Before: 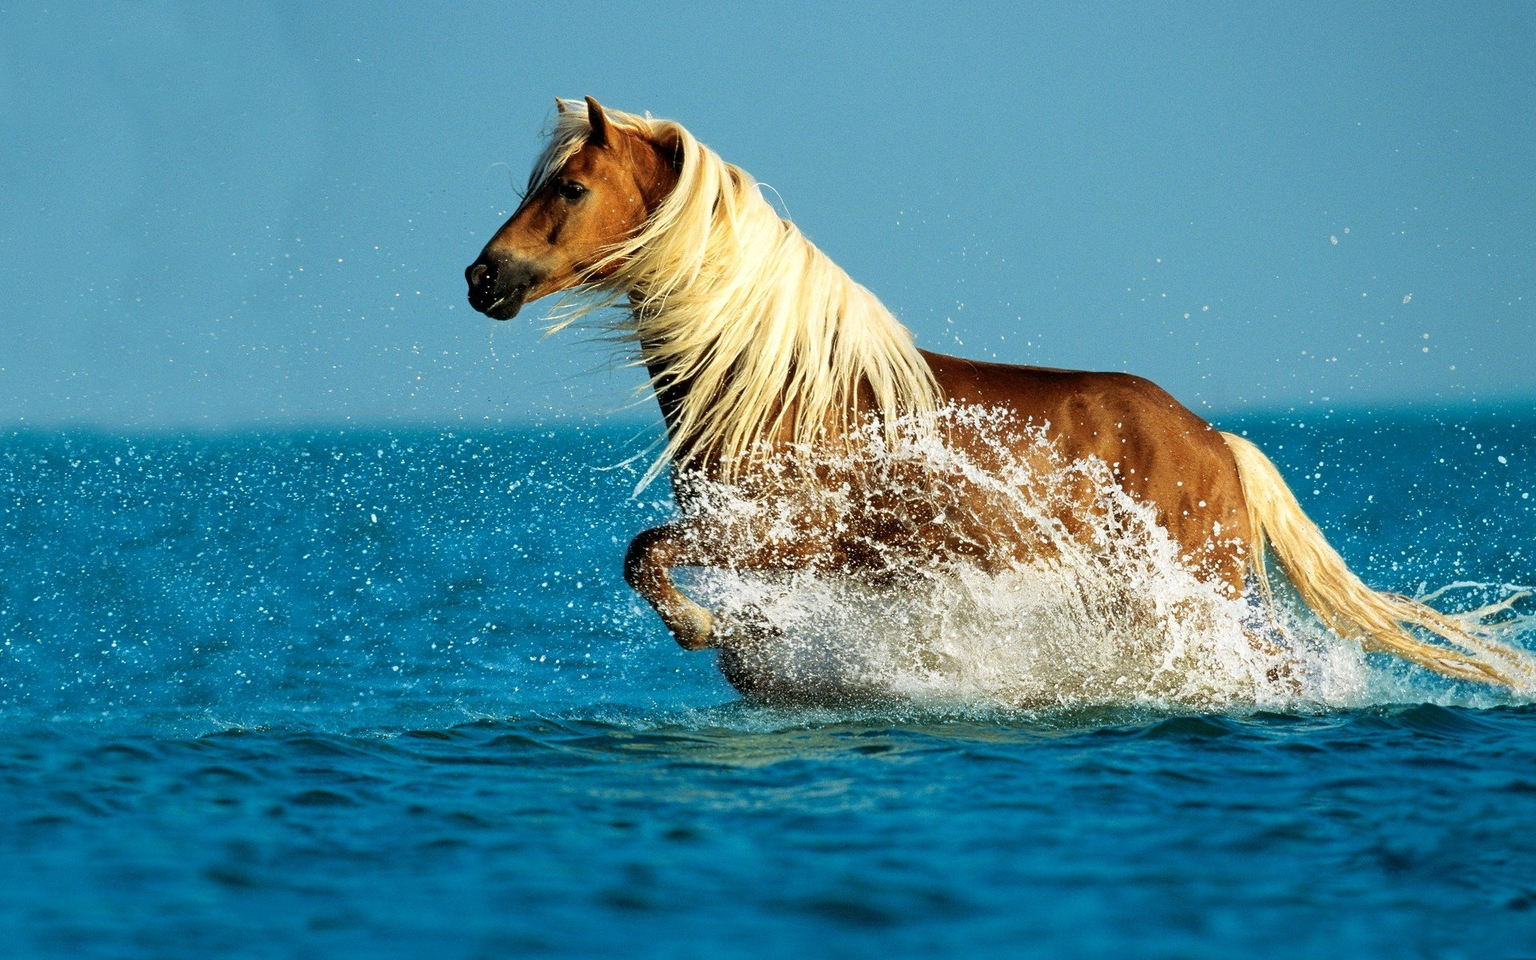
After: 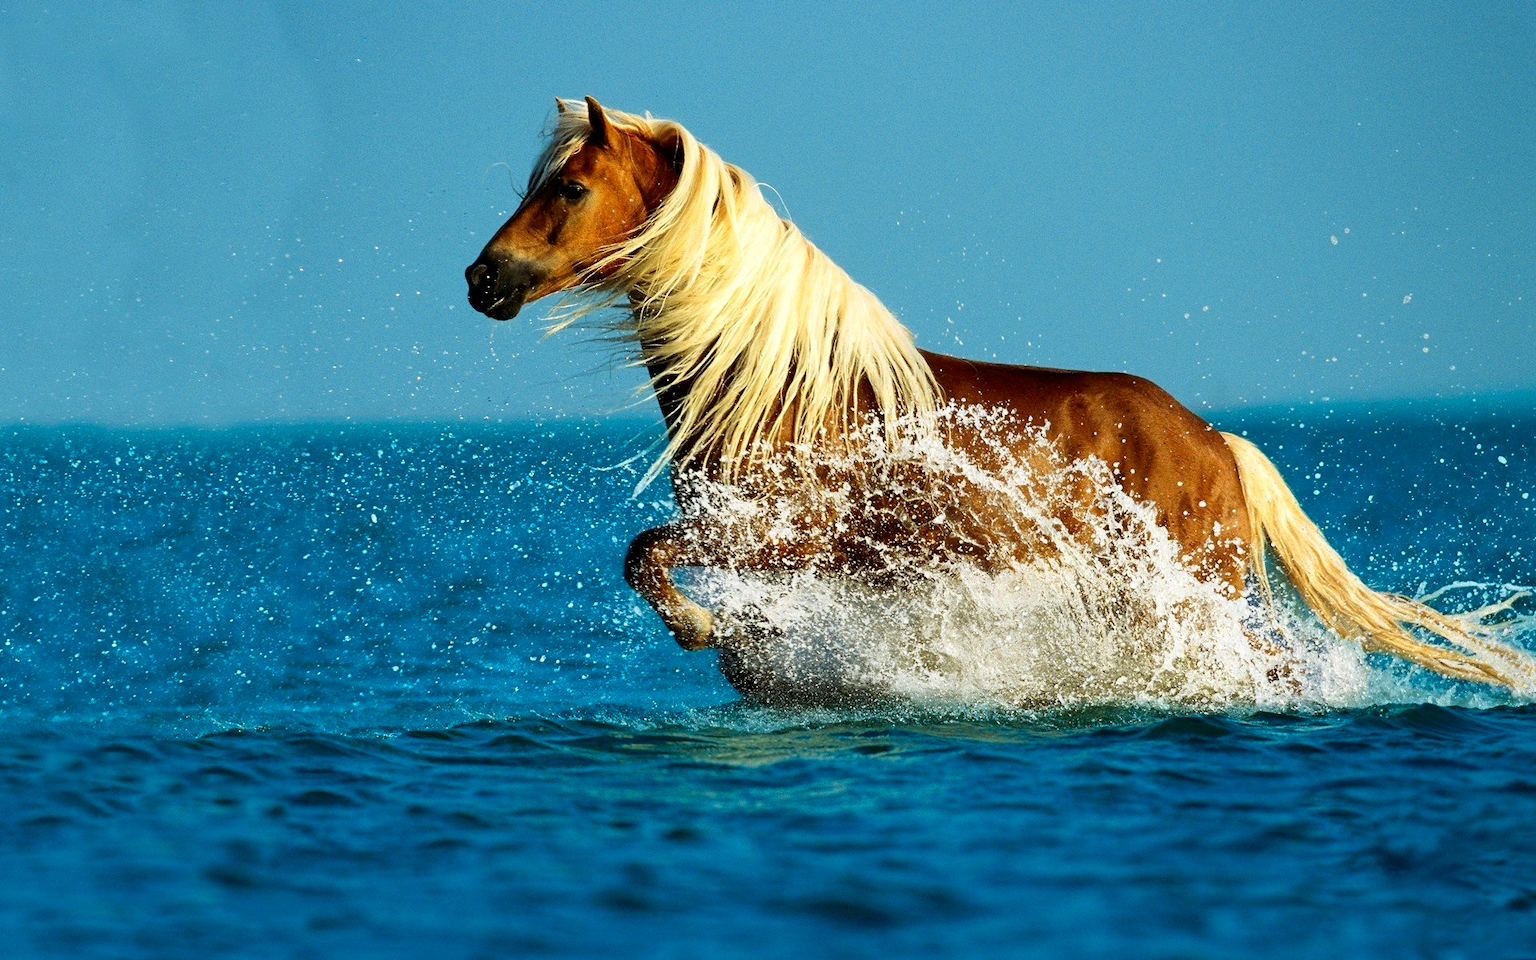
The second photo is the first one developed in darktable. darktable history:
contrast brightness saturation: contrast 0.13, brightness -0.052, saturation 0.165
